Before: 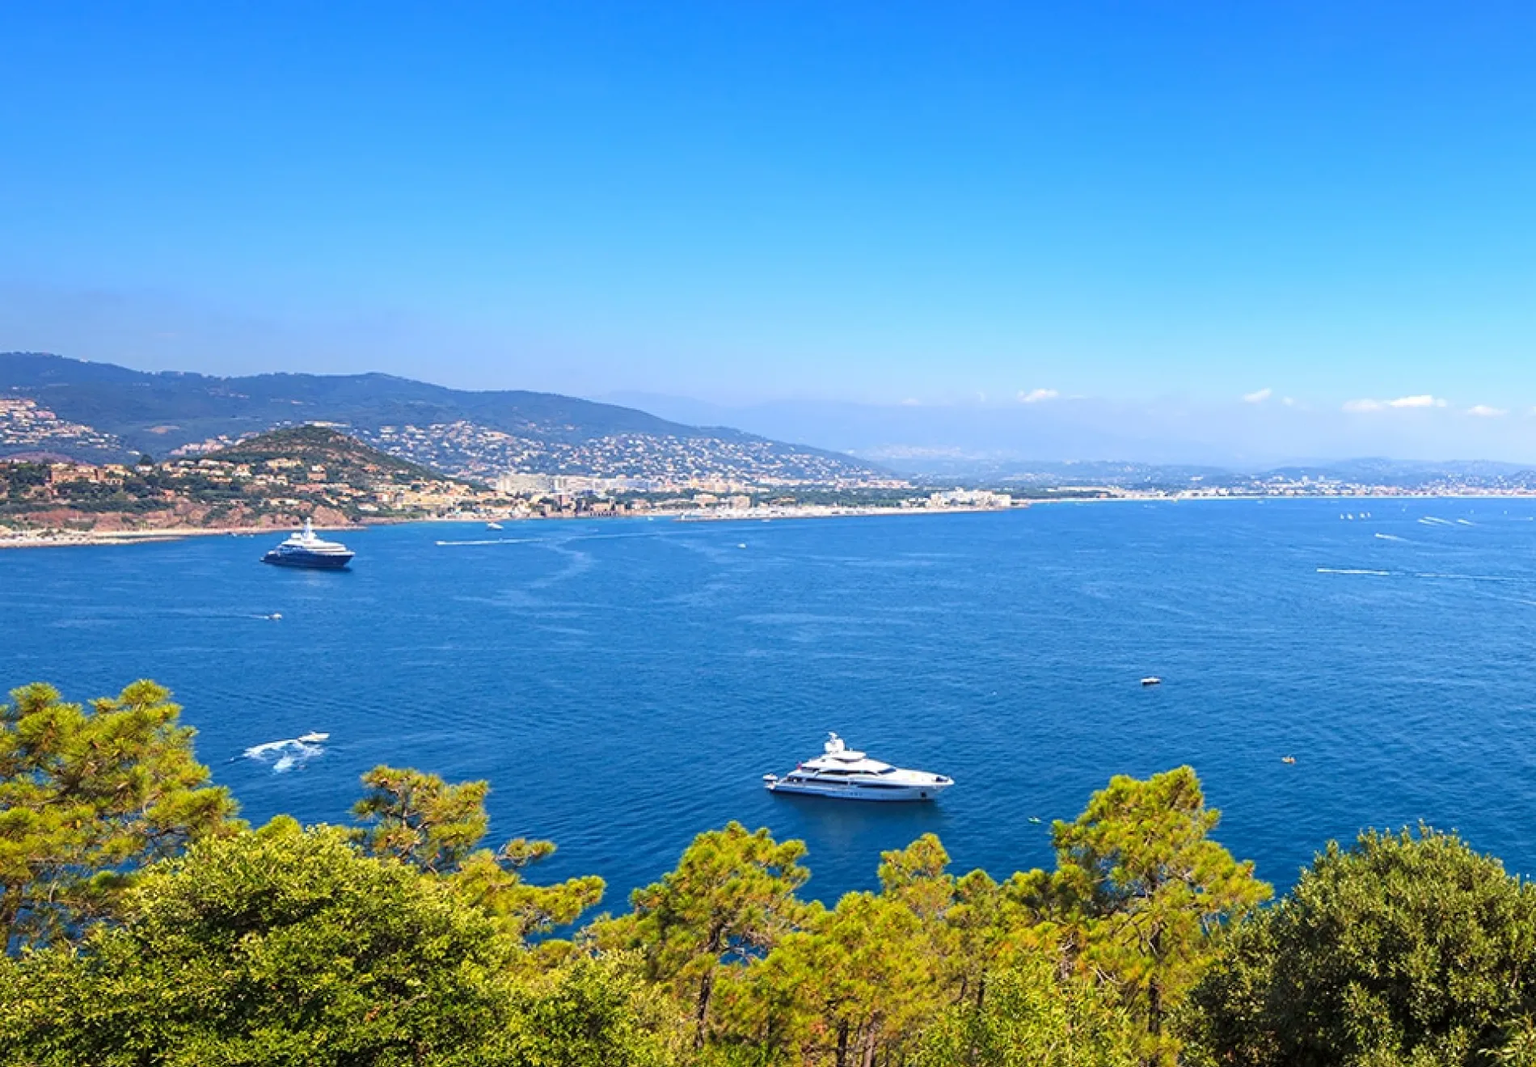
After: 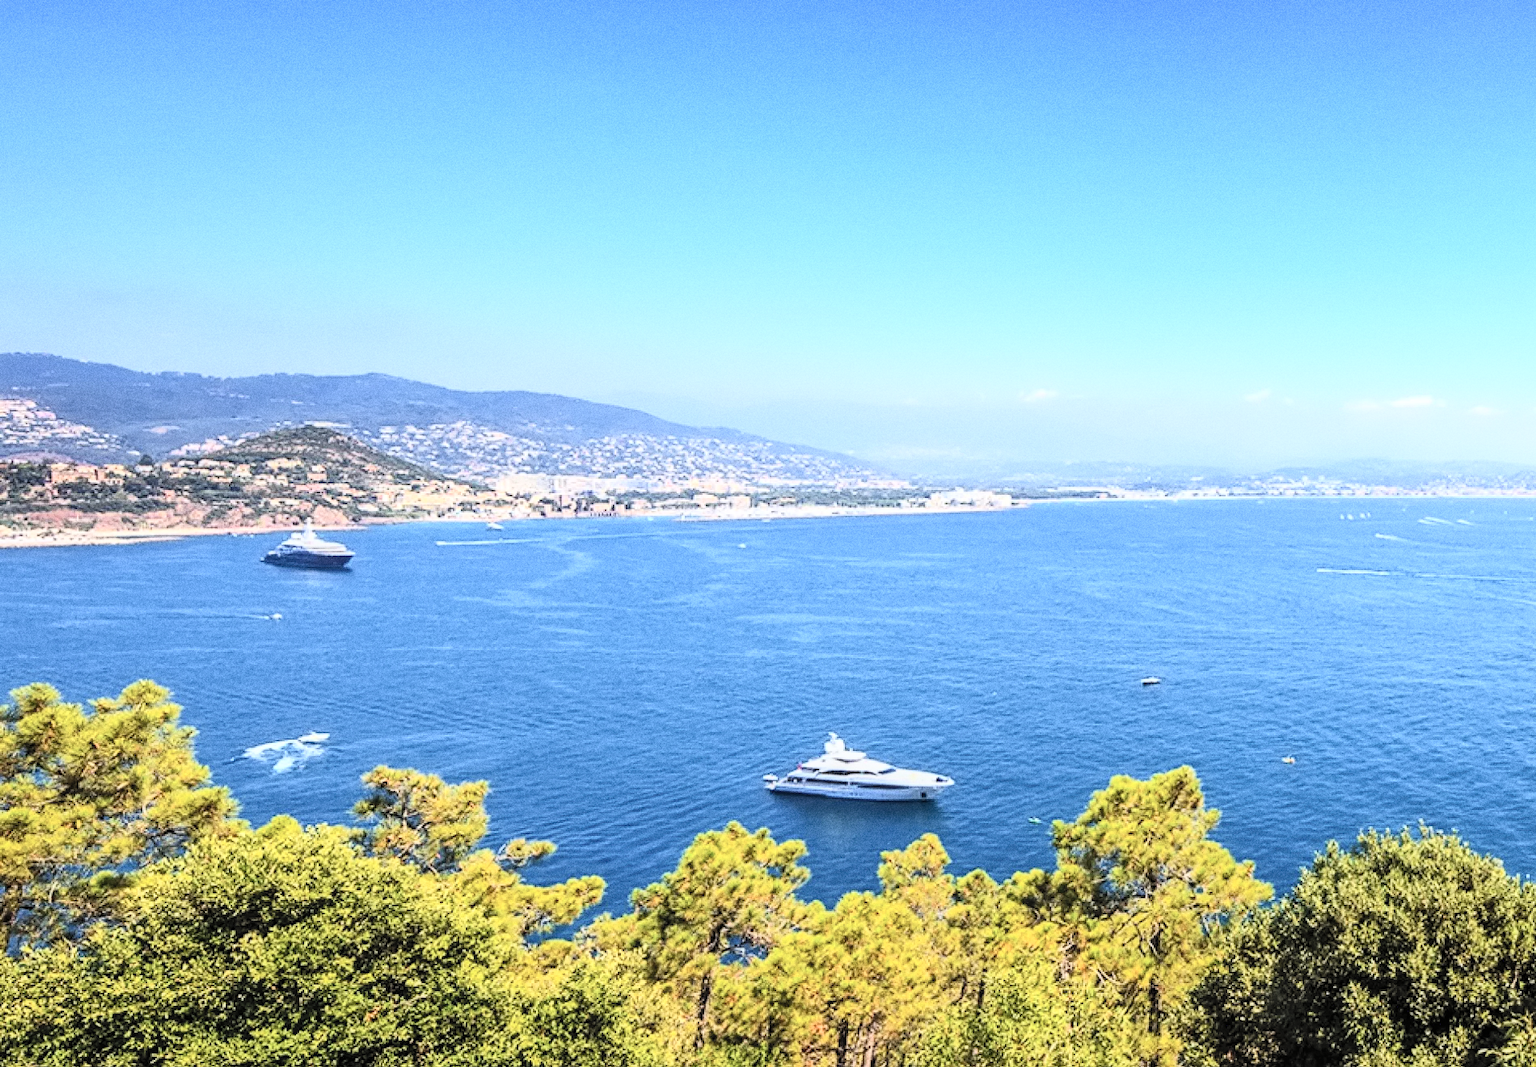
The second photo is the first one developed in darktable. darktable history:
grain: coarseness 8.68 ISO, strength 31.94%
local contrast: on, module defaults
filmic rgb: black relative exposure -7.48 EV, white relative exposure 4.83 EV, hardness 3.4, color science v6 (2022)
contrast brightness saturation: contrast 0.39, brightness 0.53
contrast equalizer: y [[0.5 ×6], [0.5 ×6], [0.5 ×6], [0 ×6], [0, 0, 0, 0.581, 0.011, 0]]
